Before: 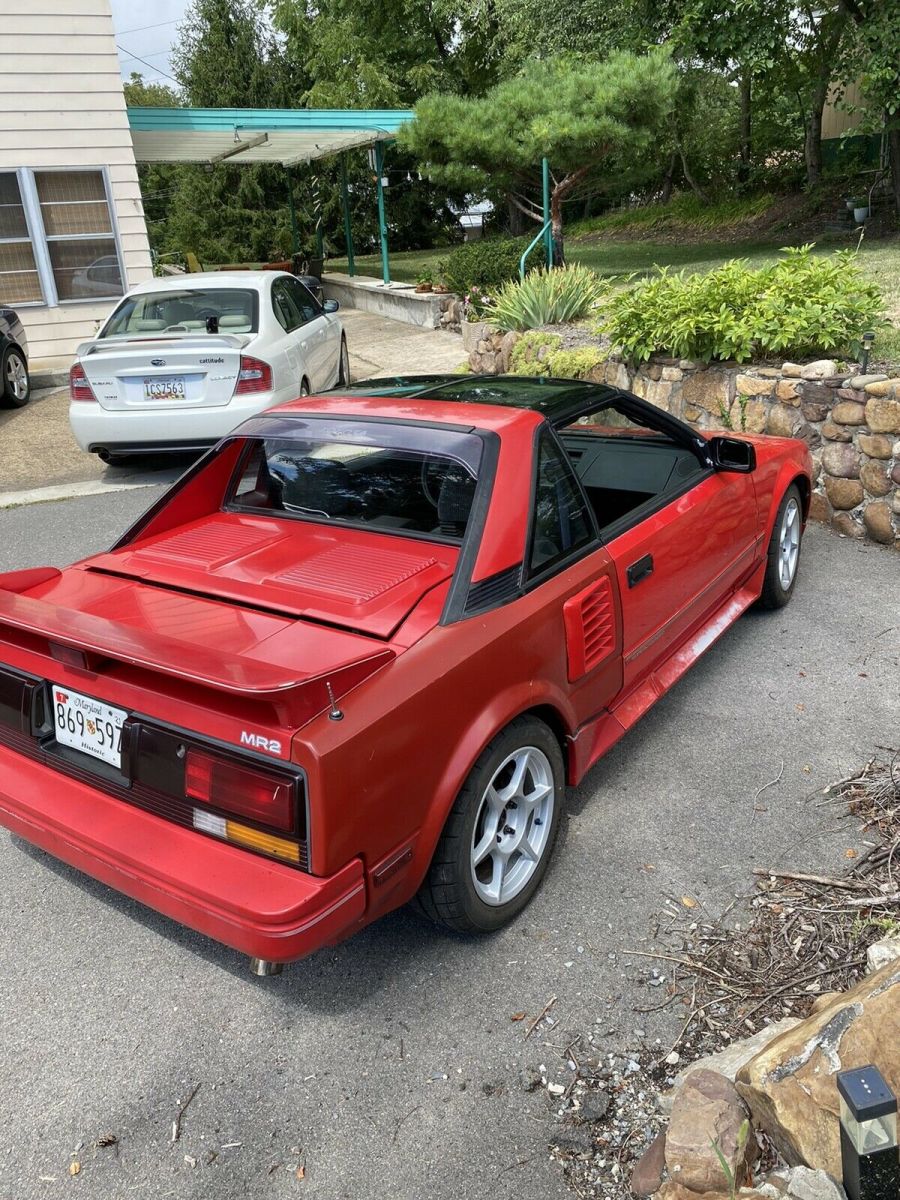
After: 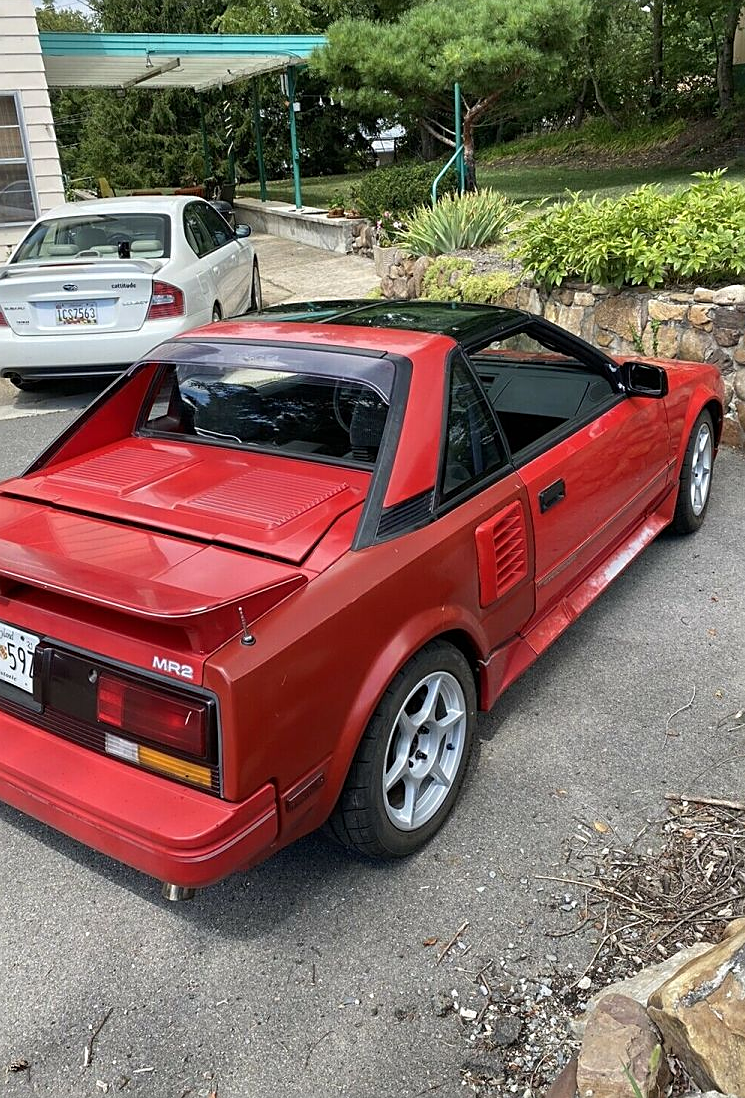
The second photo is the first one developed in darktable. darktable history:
crop: left 9.807%, top 6.259%, right 7.334%, bottom 2.177%
white balance: emerald 1
sharpen: on, module defaults
